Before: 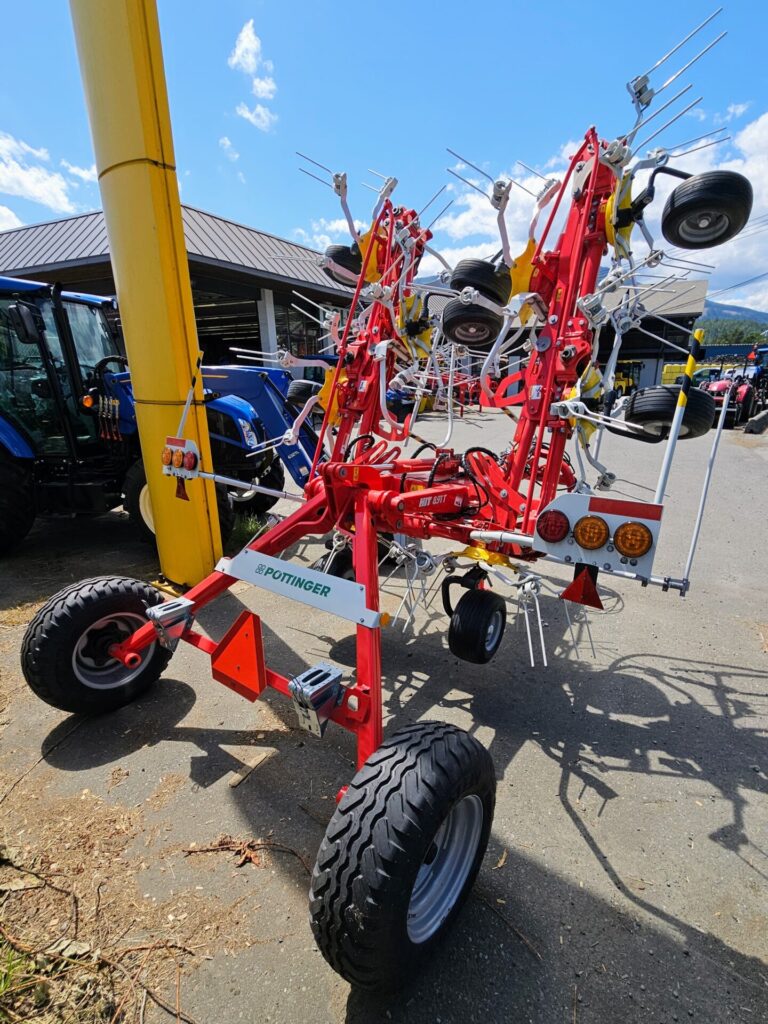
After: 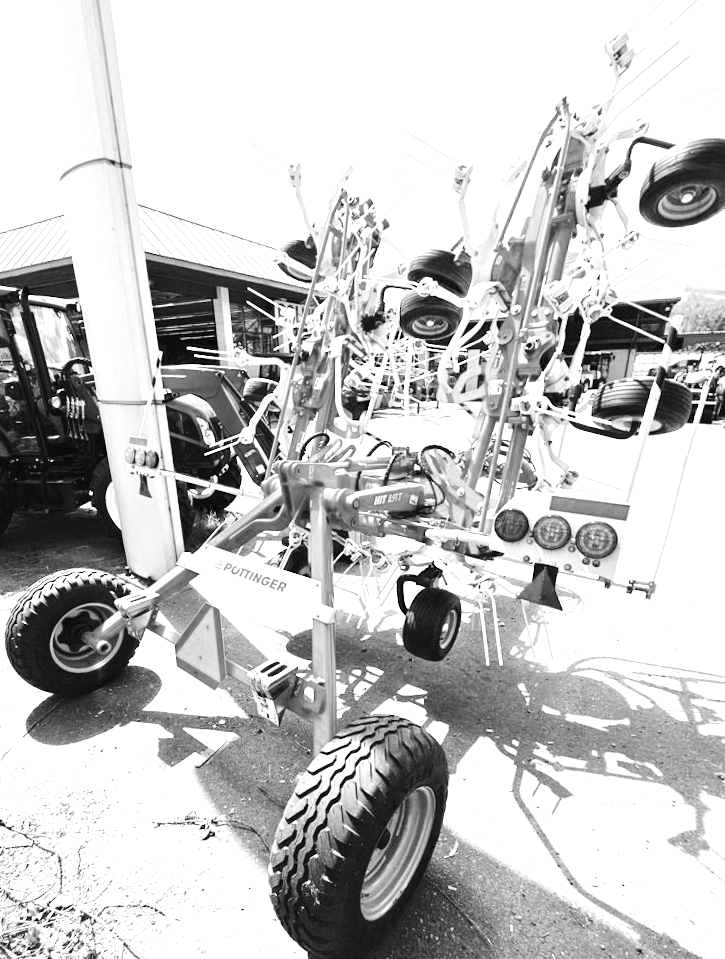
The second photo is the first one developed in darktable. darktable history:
rotate and perspective: rotation 0.062°, lens shift (vertical) 0.115, lens shift (horizontal) -0.133, crop left 0.047, crop right 0.94, crop top 0.061, crop bottom 0.94
monochrome: on, module defaults
tone curve: curves: ch0 [(0, 0) (0.003, 0.031) (0.011, 0.033) (0.025, 0.036) (0.044, 0.045) (0.069, 0.06) (0.1, 0.079) (0.136, 0.109) (0.177, 0.15) (0.224, 0.192) (0.277, 0.262) (0.335, 0.347) (0.399, 0.433) (0.468, 0.528) (0.543, 0.624) (0.623, 0.705) (0.709, 0.788) (0.801, 0.865) (0.898, 0.933) (1, 1)], preserve colors none
exposure: exposure 2.04 EV, compensate highlight preservation false
grain: coarseness 14.57 ISO, strength 8.8%
